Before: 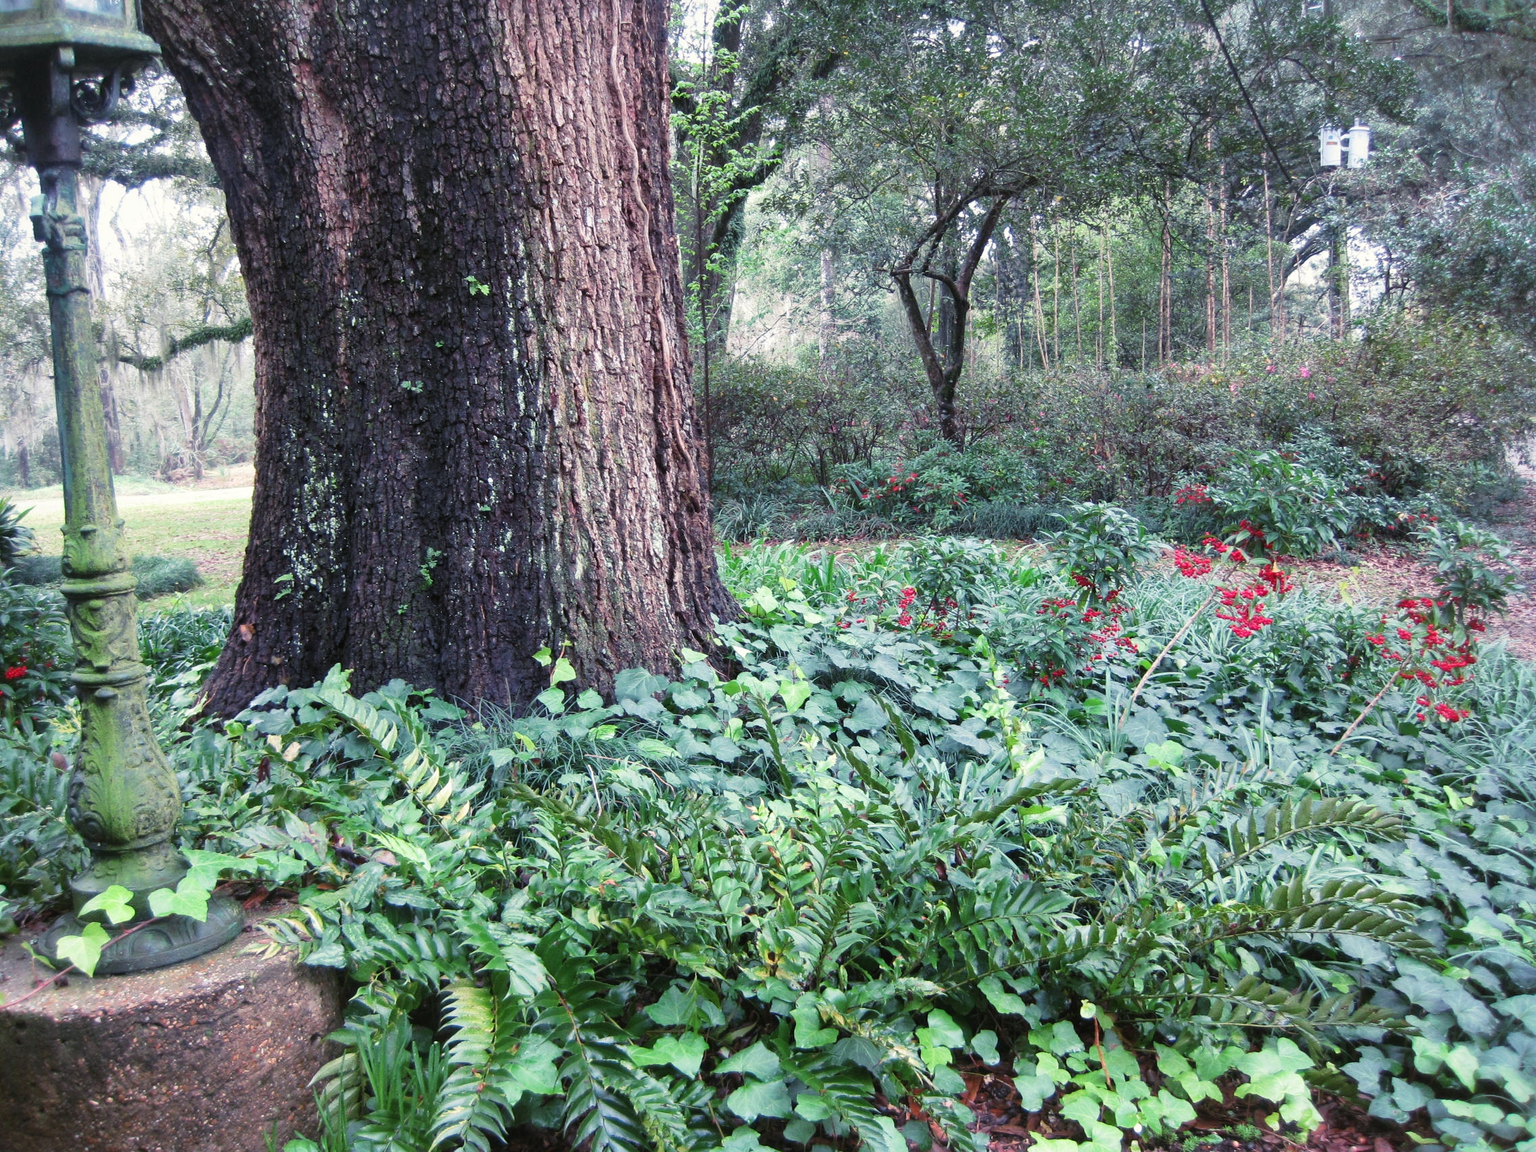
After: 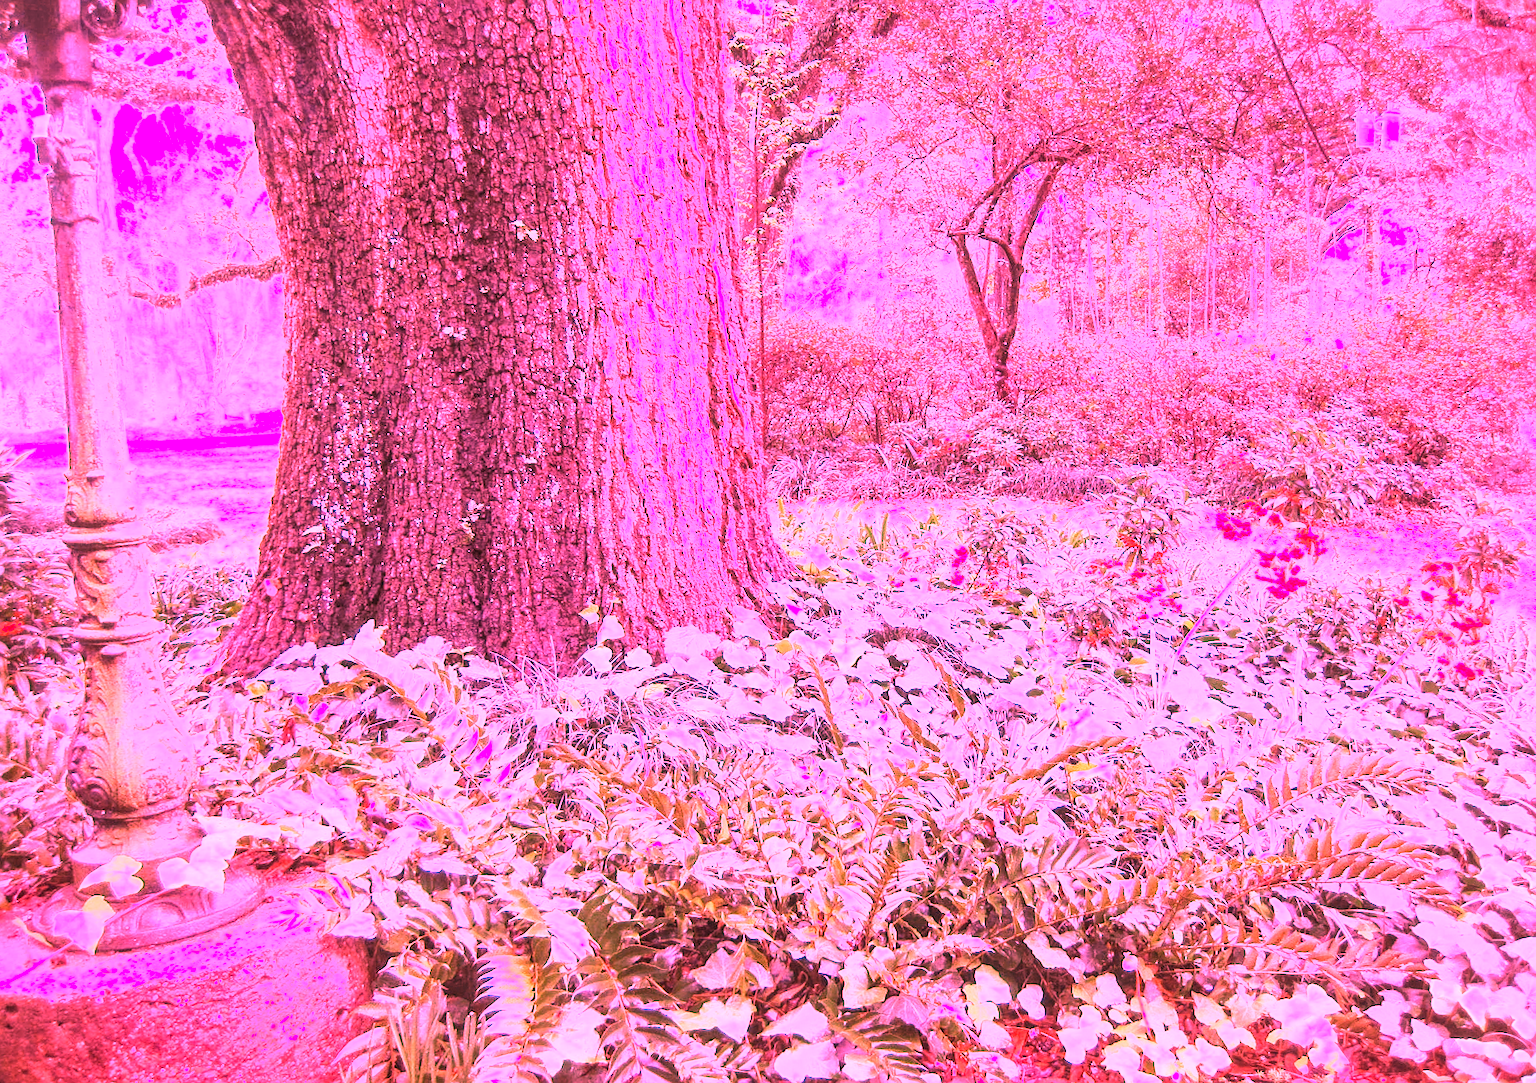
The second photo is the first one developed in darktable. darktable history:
white balance: red 4.26, blue 1.802
rotate and perspective: rotation 0.679°, lens shift (horizontal) 0.136, crop left 0.009, crop right 0.991, crop top 0.078, crop bottom 0.95
local contrast: on, module defaults
sharpen: amount 0.2
